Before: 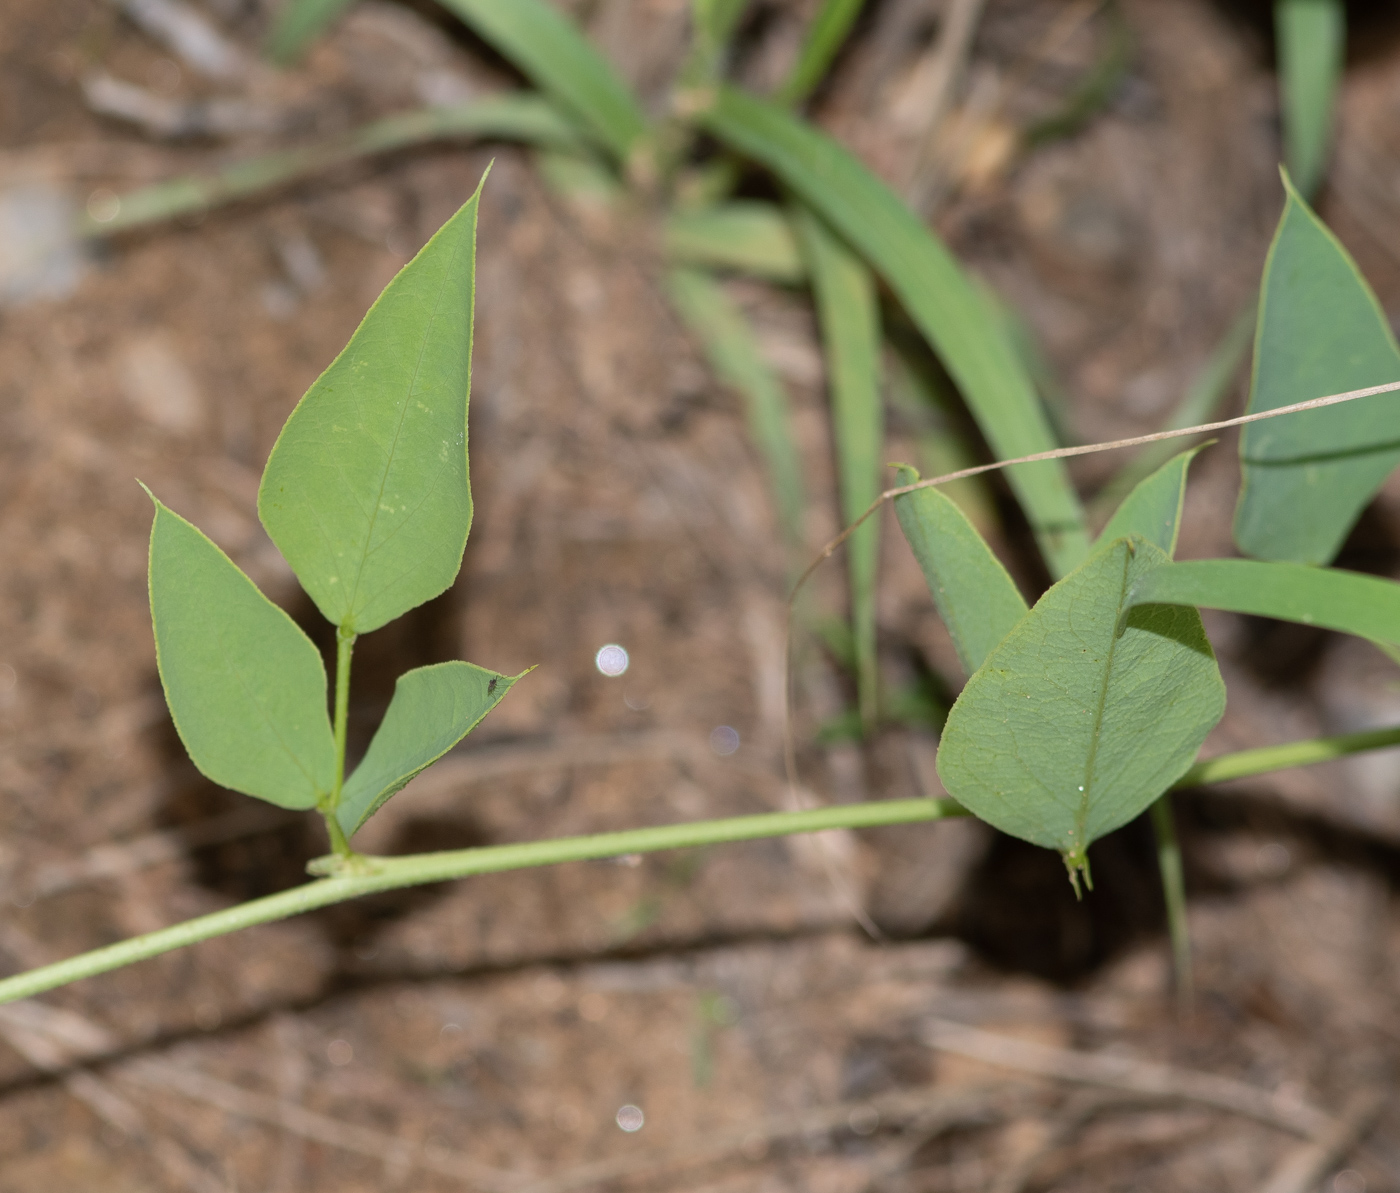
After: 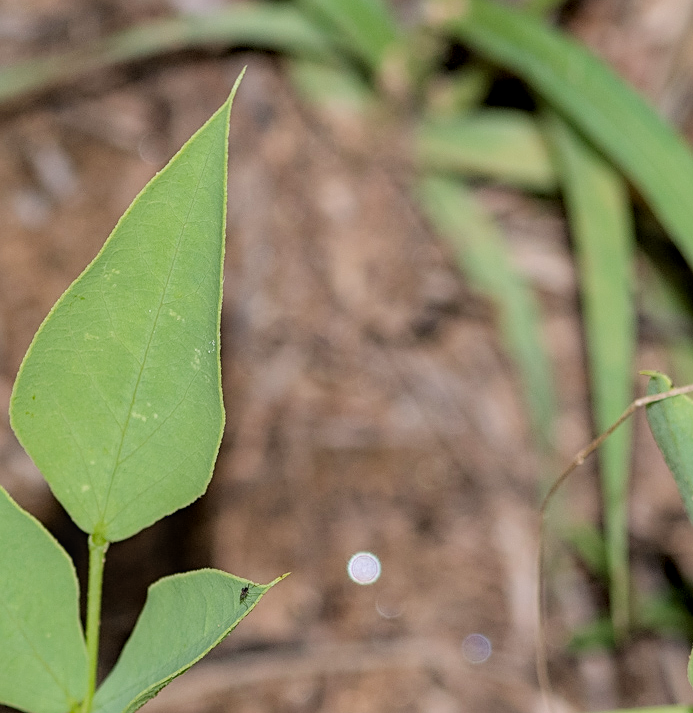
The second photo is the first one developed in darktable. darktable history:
crop: left 17.76%, top 7.777%, right 32.672%, bottom 32.377%
haze removal: compatibility mode true, adaptive false
filmic rgb: black relative exposure -7.65 EV, white relative exposure 4.56 EV, hardness 3.61
shadows and highlights: highlights color adjustment 31.44%, soften with gaussian
sharpen: on, module defaults
local contrast: on, module defaults
tone equalizer: -8 EV -0.381 EV, -7 EV -0.423 EV, -6 EV -0.346 EV, -5 EV -0.228 EV, -3 EV 0.191 EV, -2 EV 0.353 EV, -1 EV 0.363 EV, +0 EV 0.413 EV
